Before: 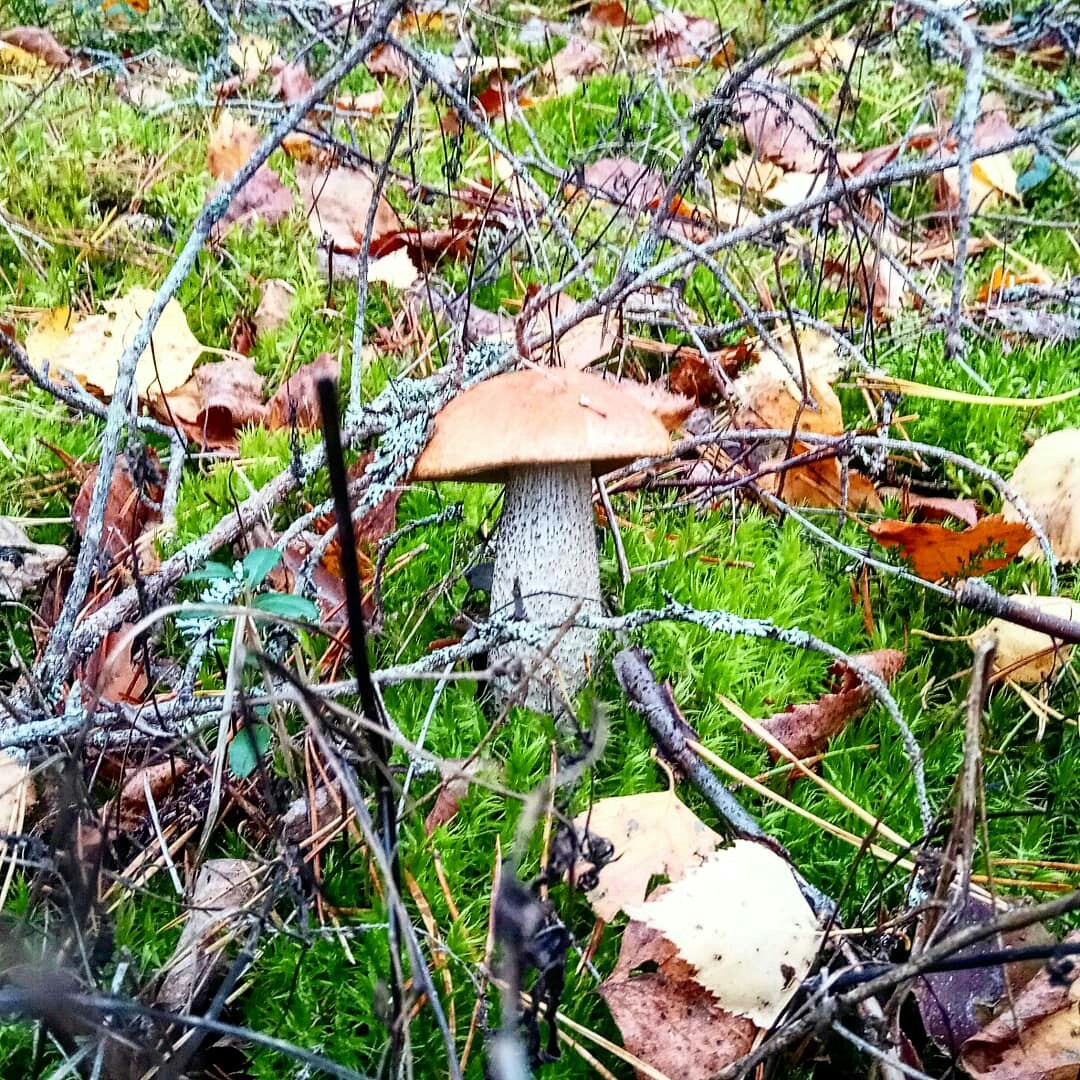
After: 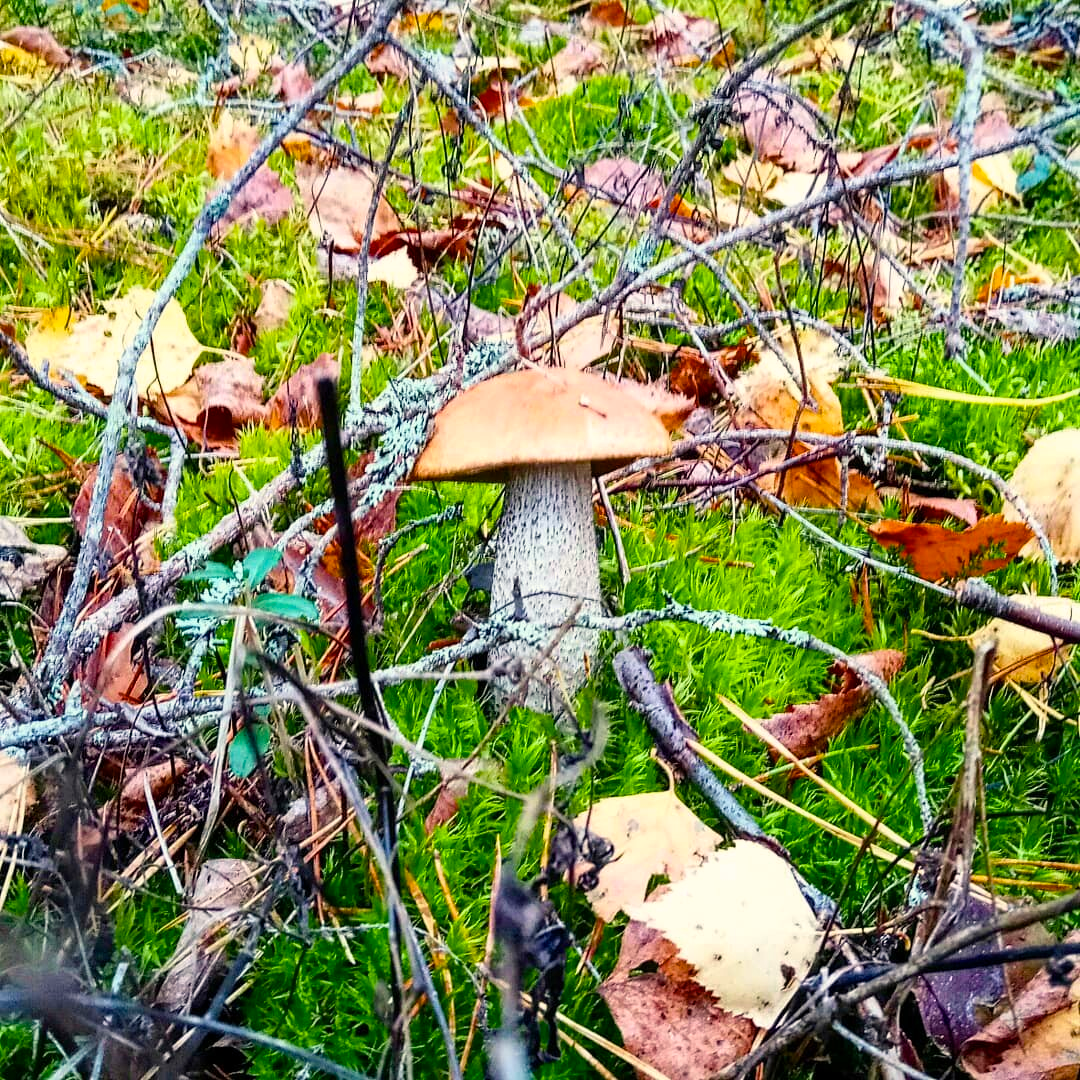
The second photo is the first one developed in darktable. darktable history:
color balance rgb: highlights gain › chroma 2.059%, highlights gain › hue 72.12°, perceptual saturation grading › global saturation 29.571%, perceptual brilliance grading › global brilliance 2.598%, perceptual brilliance grading › highlights -2.628%, perceptual brilliance grading › shadows 2.542%, global vibrance 18.362%
